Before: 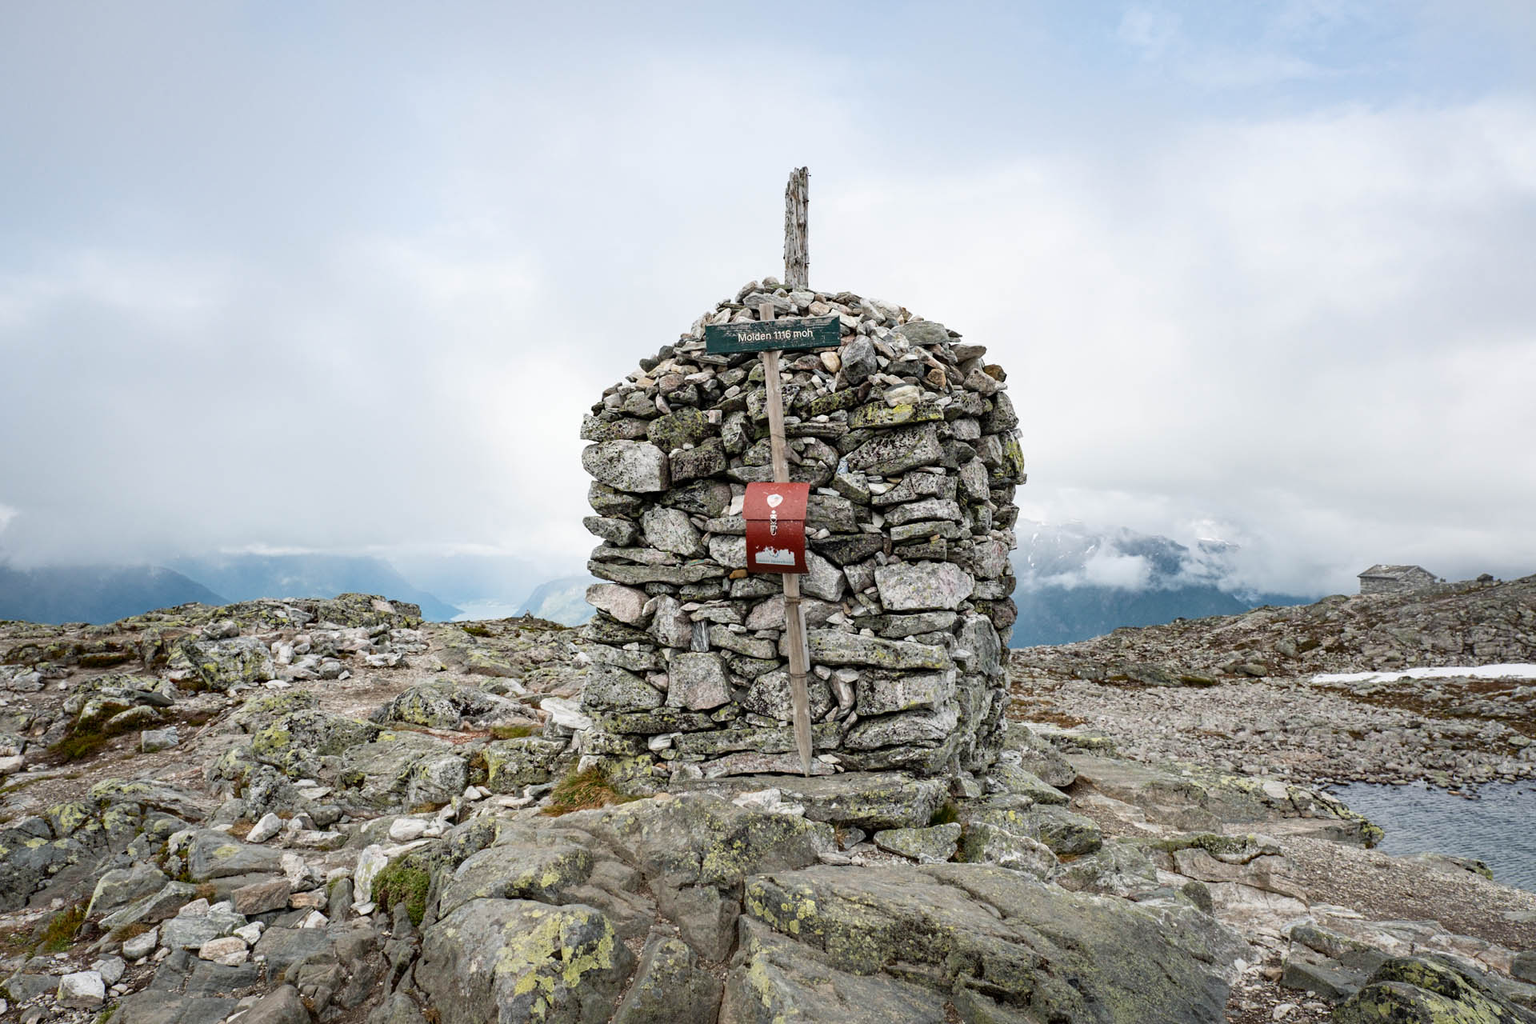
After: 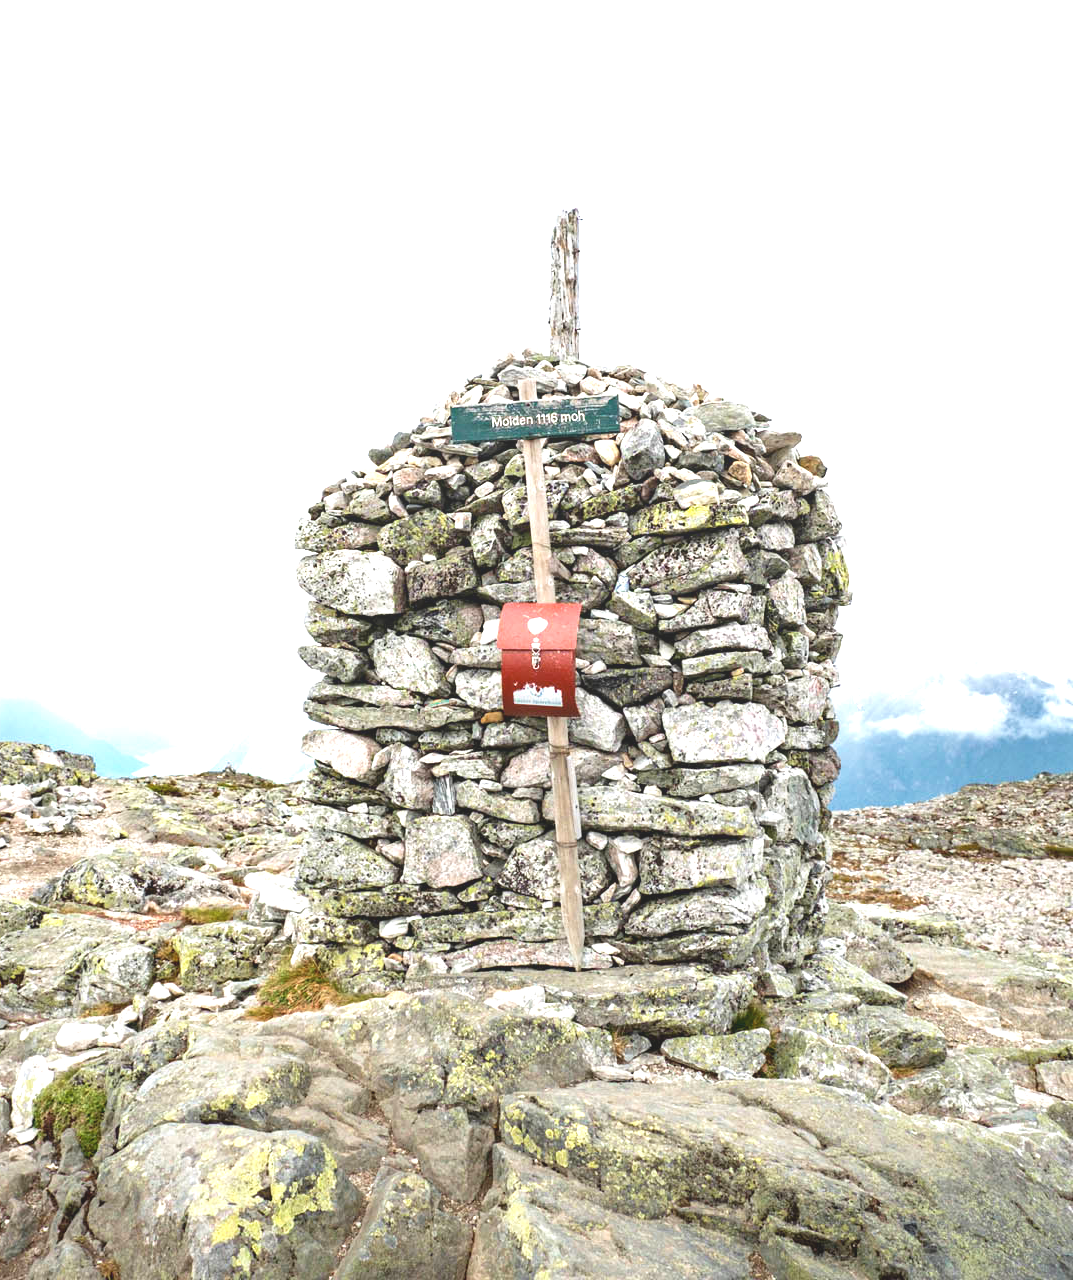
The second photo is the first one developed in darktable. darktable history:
tone equalizer: on, module defaults
exposure: black level correction 0, exposure 1.199 EV, compensate exposure bias true, compensate highlight preservation false
crop and rotate: left 22.468%, right 21.621%
local contrast: highlights 70%, shadows 69%, detail 81%, midtone range 0.331
velvia: strength 15.59%
